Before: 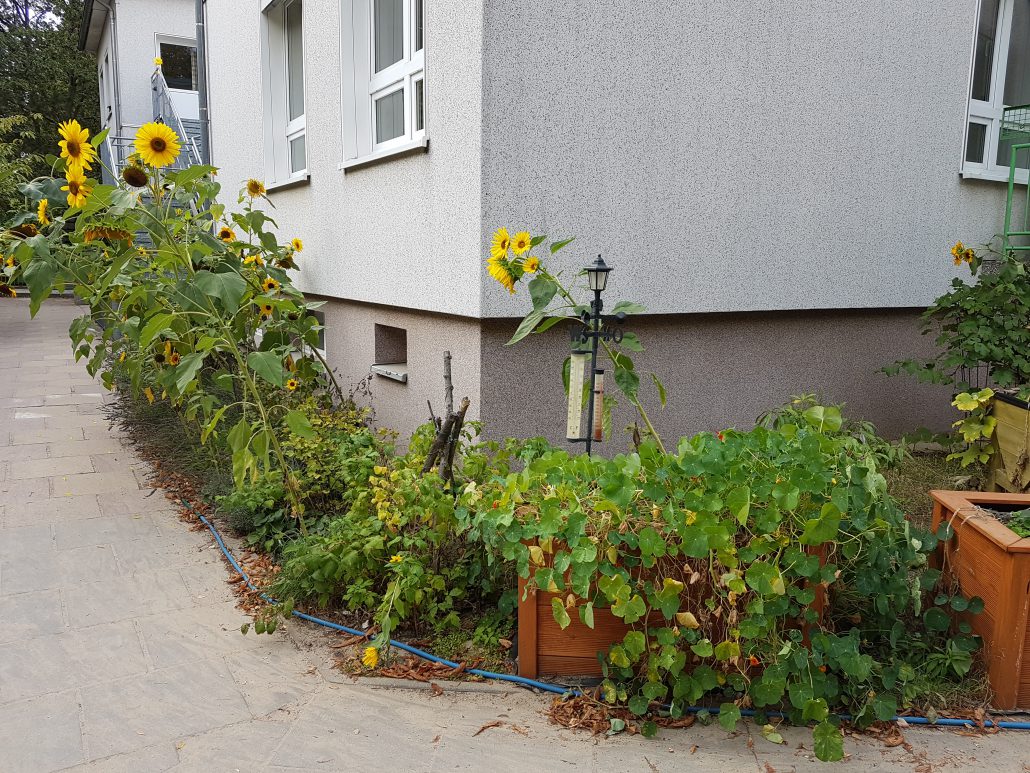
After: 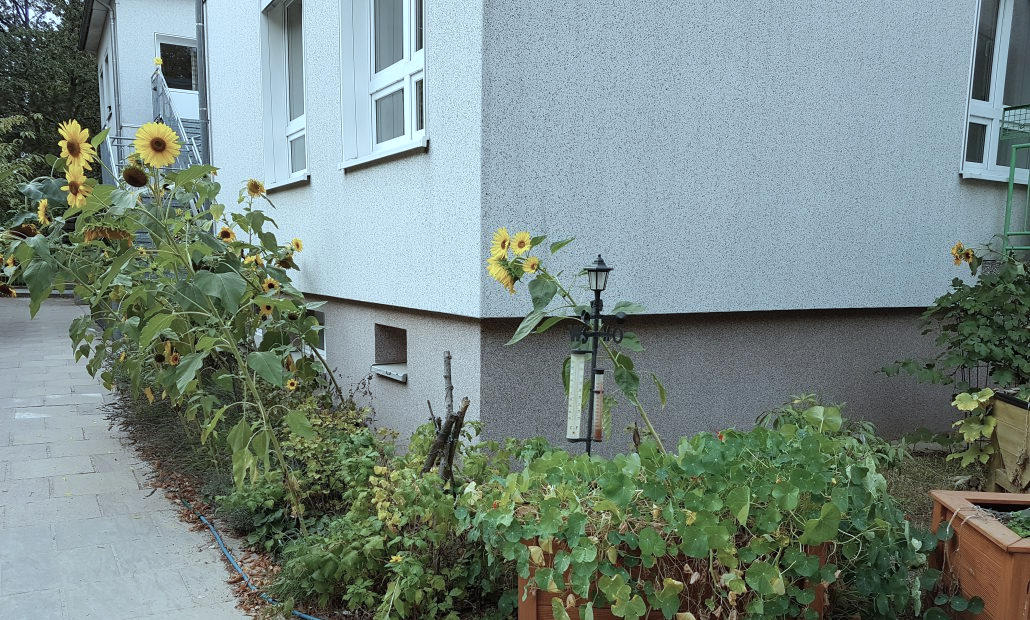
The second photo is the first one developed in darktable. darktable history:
crop: bottom 19.706%
color correction: highlights a* -12.32, highlights b* -17.62, saturation 0.702
